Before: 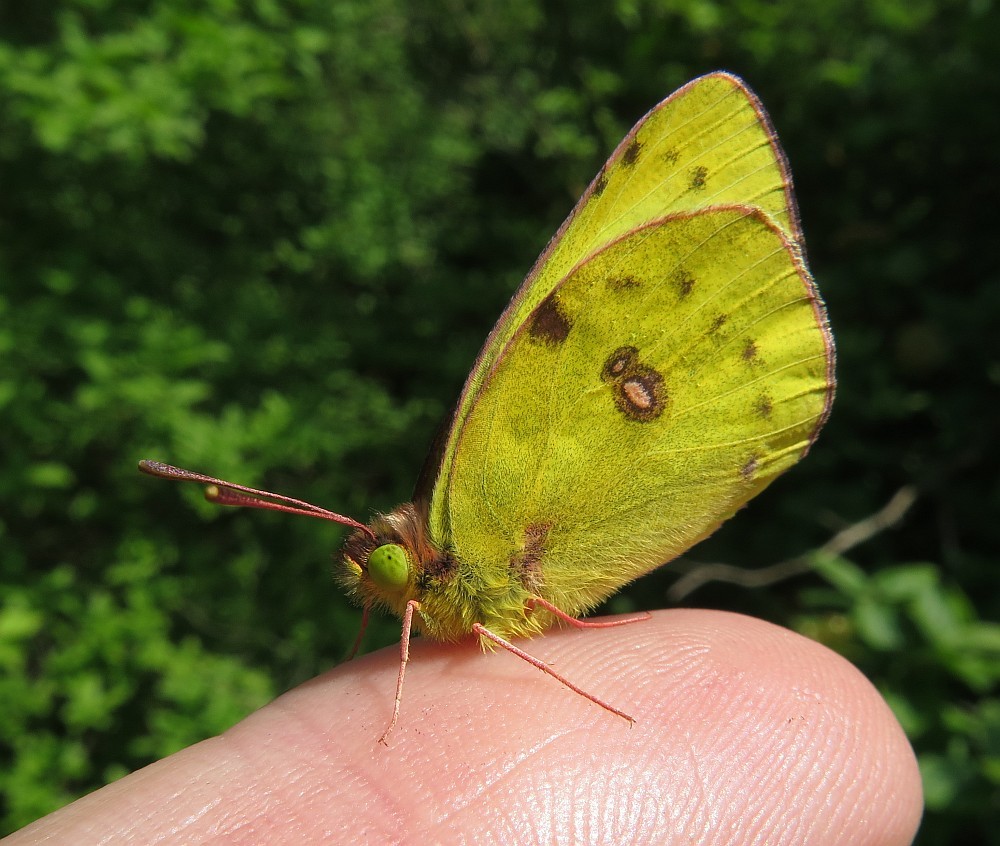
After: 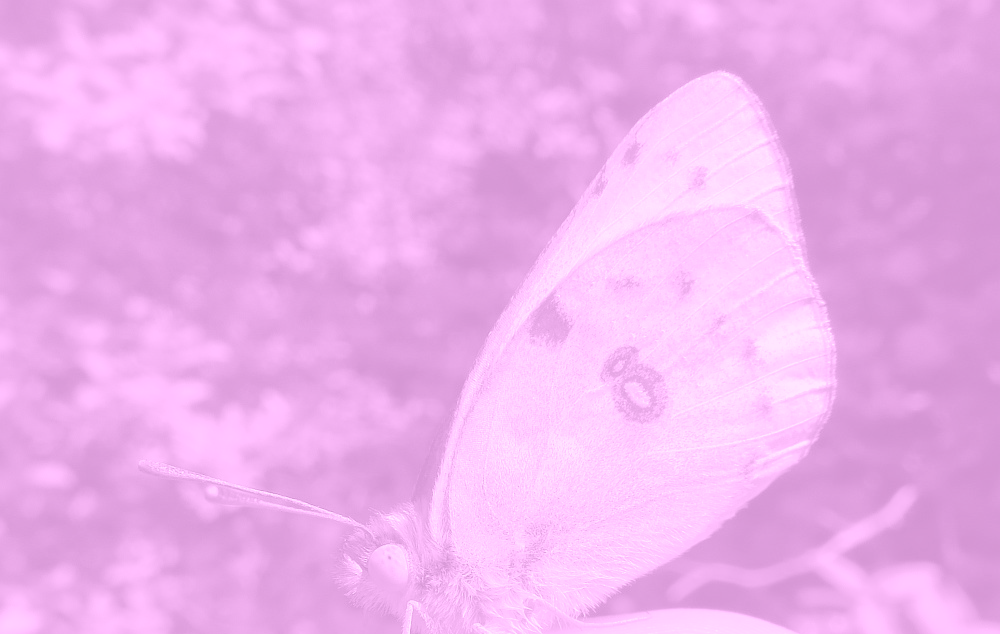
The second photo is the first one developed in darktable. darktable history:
exposure: black level correction 0, exposure 0.5 EV, compensate highlight preservation false
crop: bottom 24.988%
shadows and highlights: on, module defaults
colorize: hue 331.2°, saturation 75%, source mix 30.28%, lightness 70.52%, version 1
